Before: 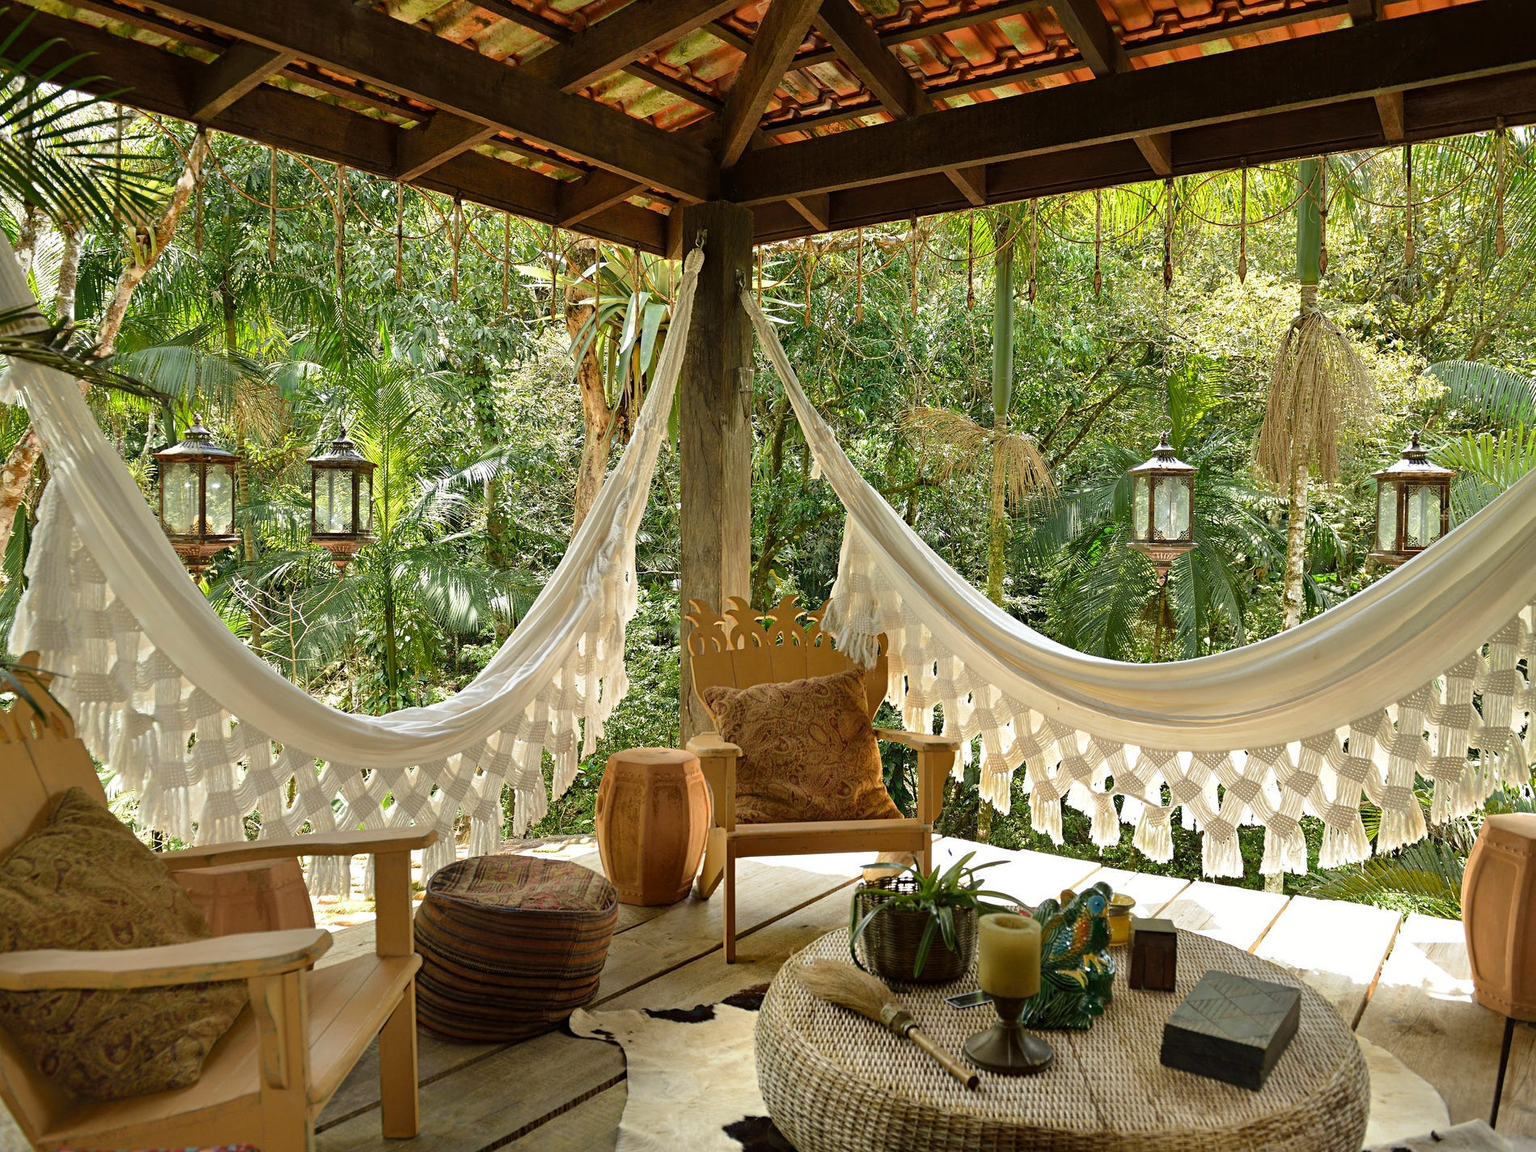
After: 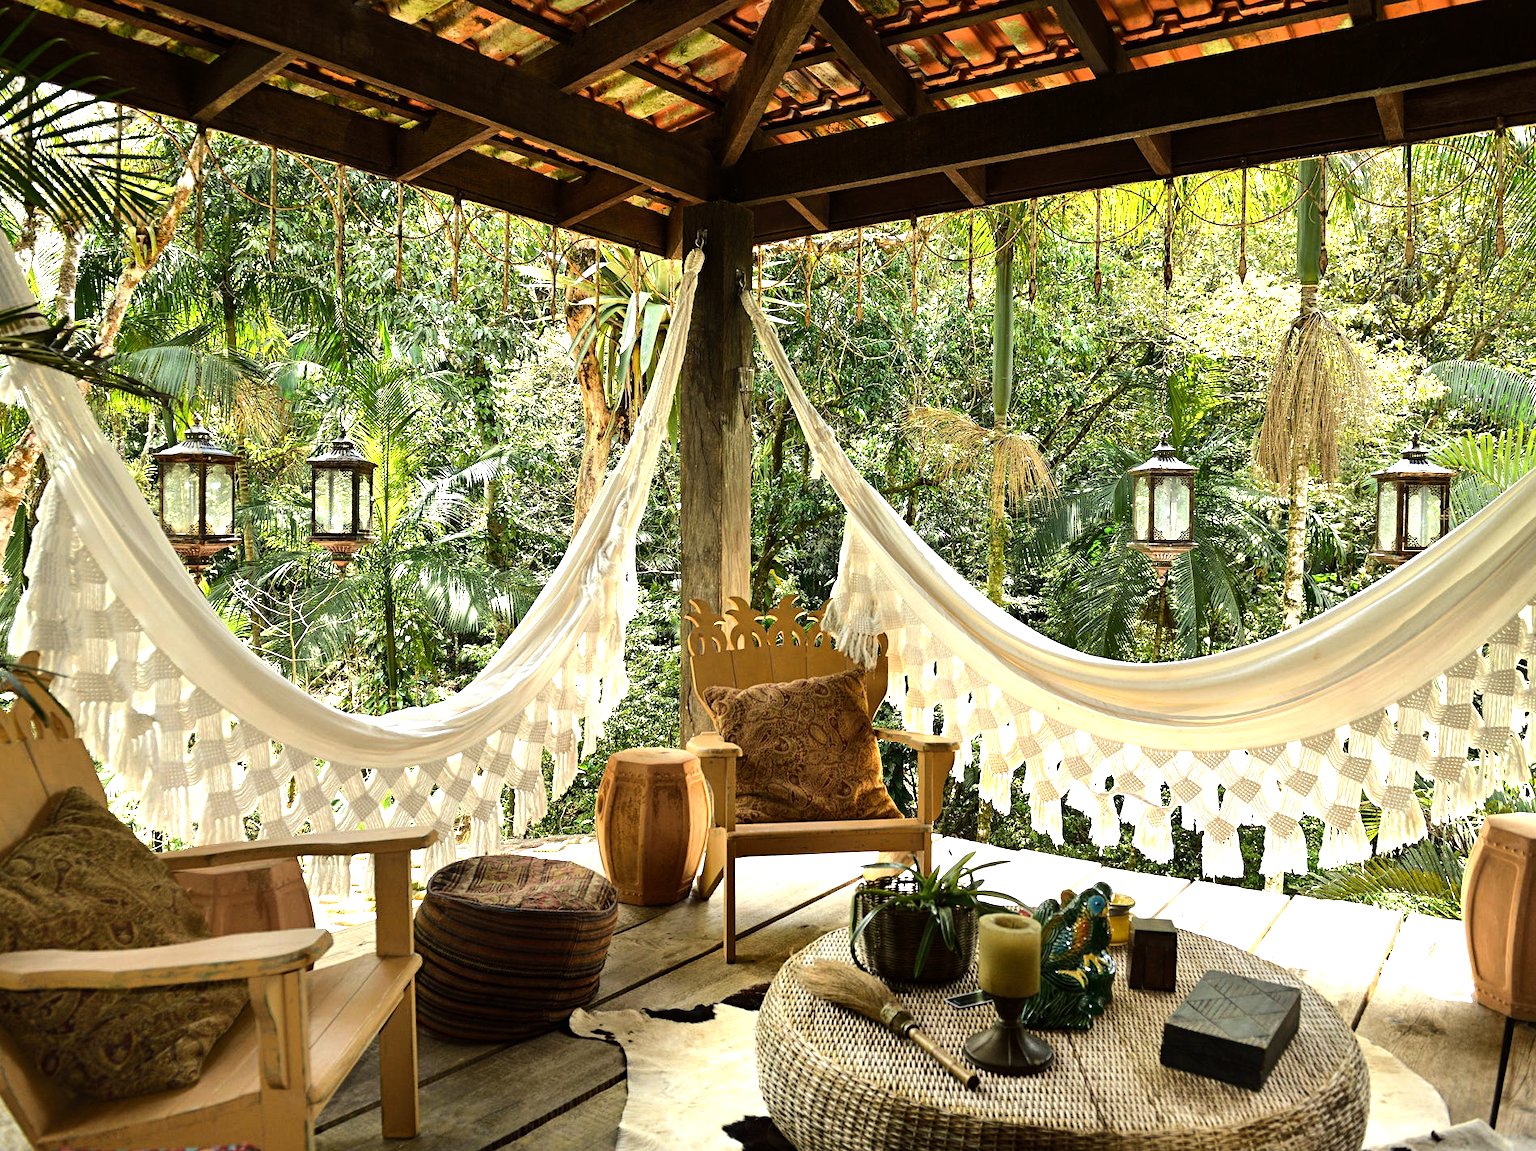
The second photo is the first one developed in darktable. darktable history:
tone equalizer: -8 EV -1.05 EV, -7 EV -1.02 EV, -6 EV -0.852 EV, -5 EV -0.574 EV, -3 EV 0.59 EV, -2 EV 0.876 EV, -1 EV 1.01 EV, +0 EV 1.05 EV, edges refinement/feathering 500, mask exposure compensation -1.26 EV, preserve details no
